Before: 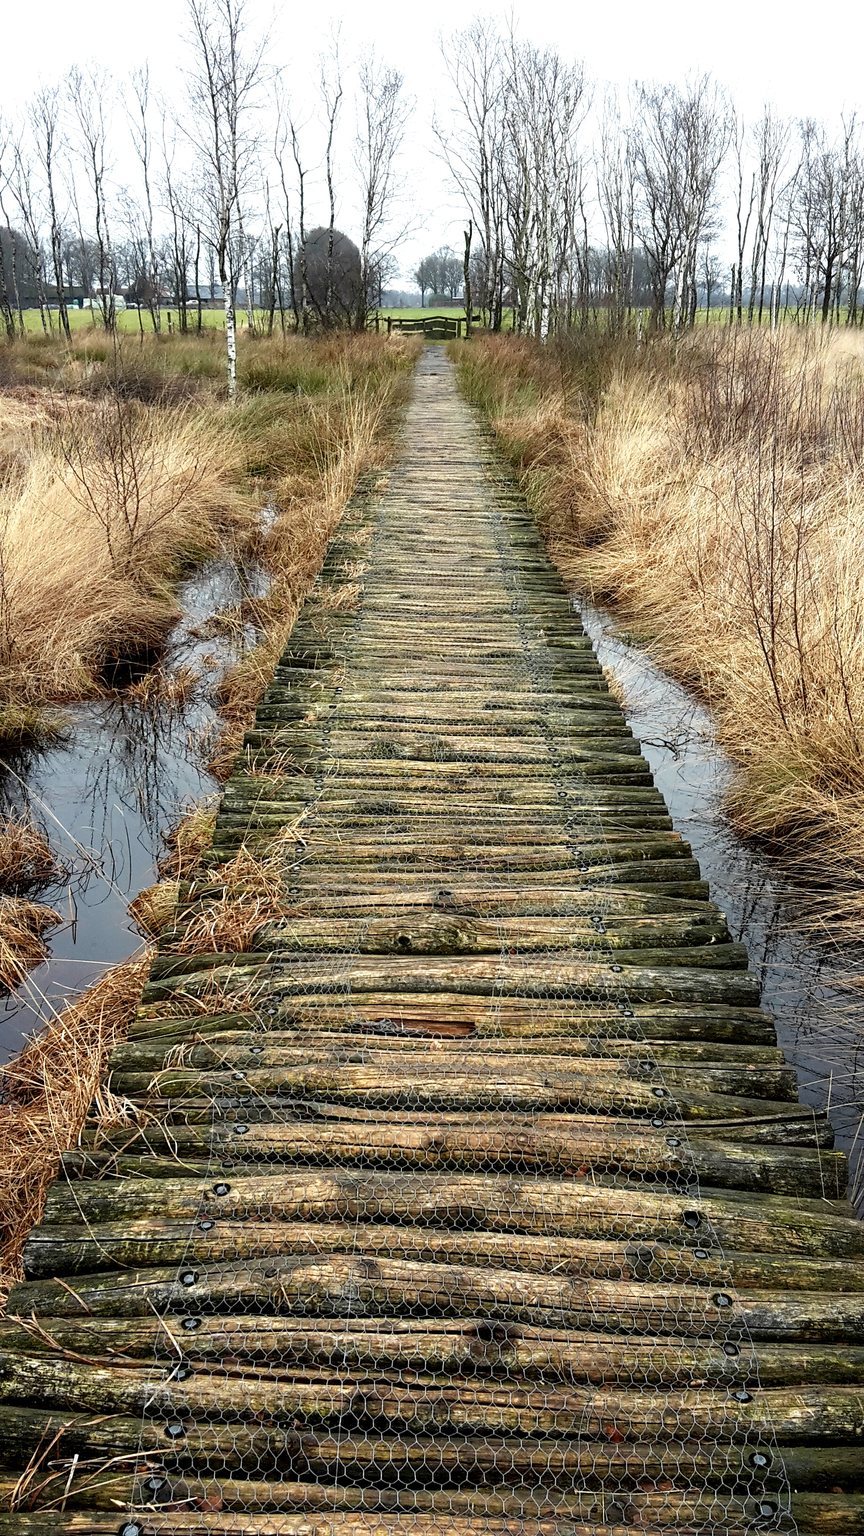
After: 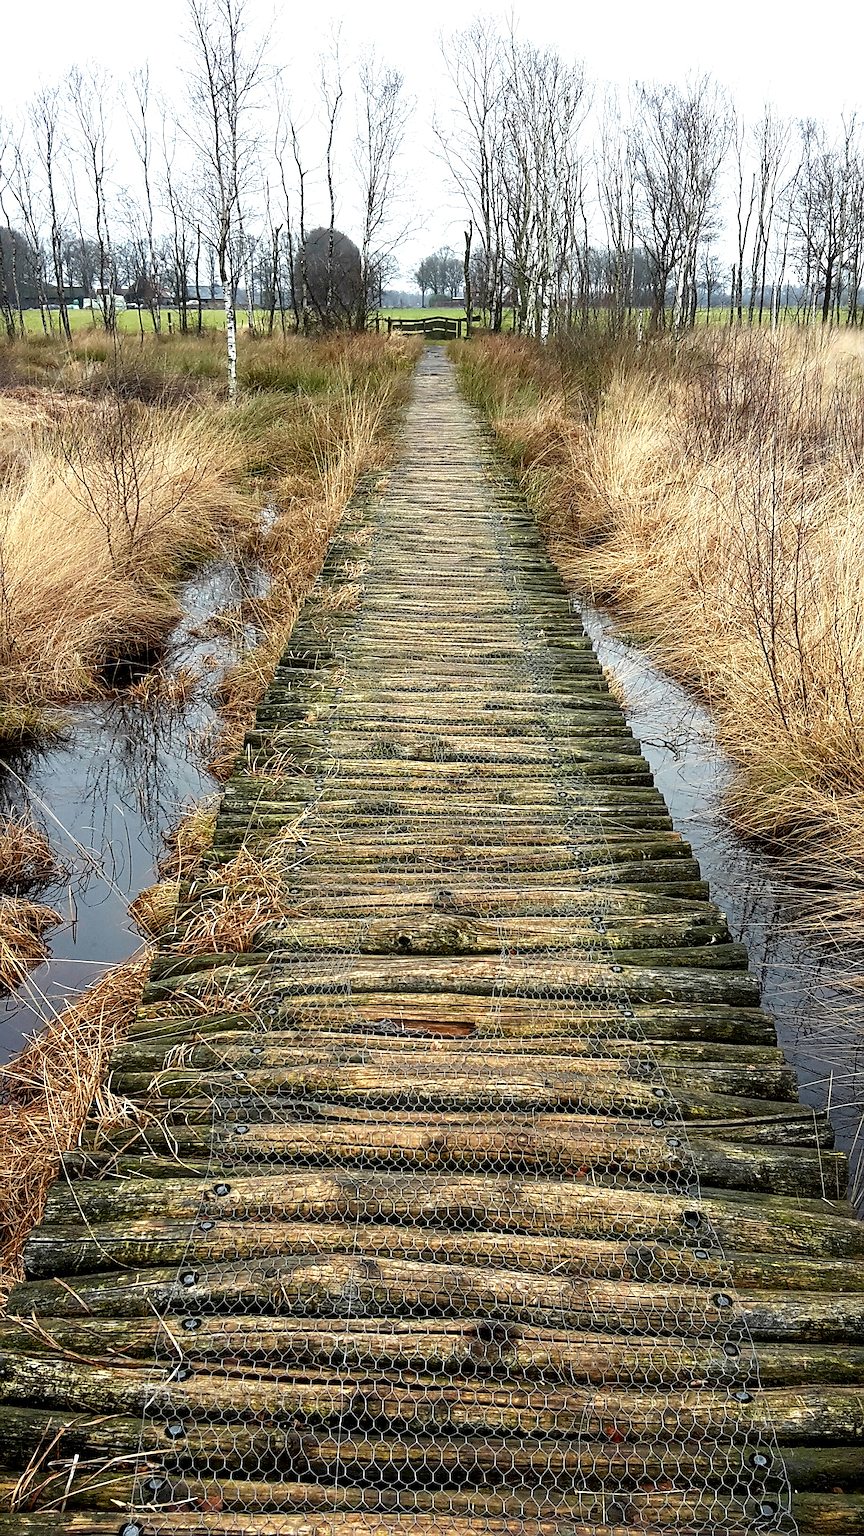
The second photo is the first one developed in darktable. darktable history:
sharpen: on, module defaults
contrast brightness saturation: saturation 0.097
